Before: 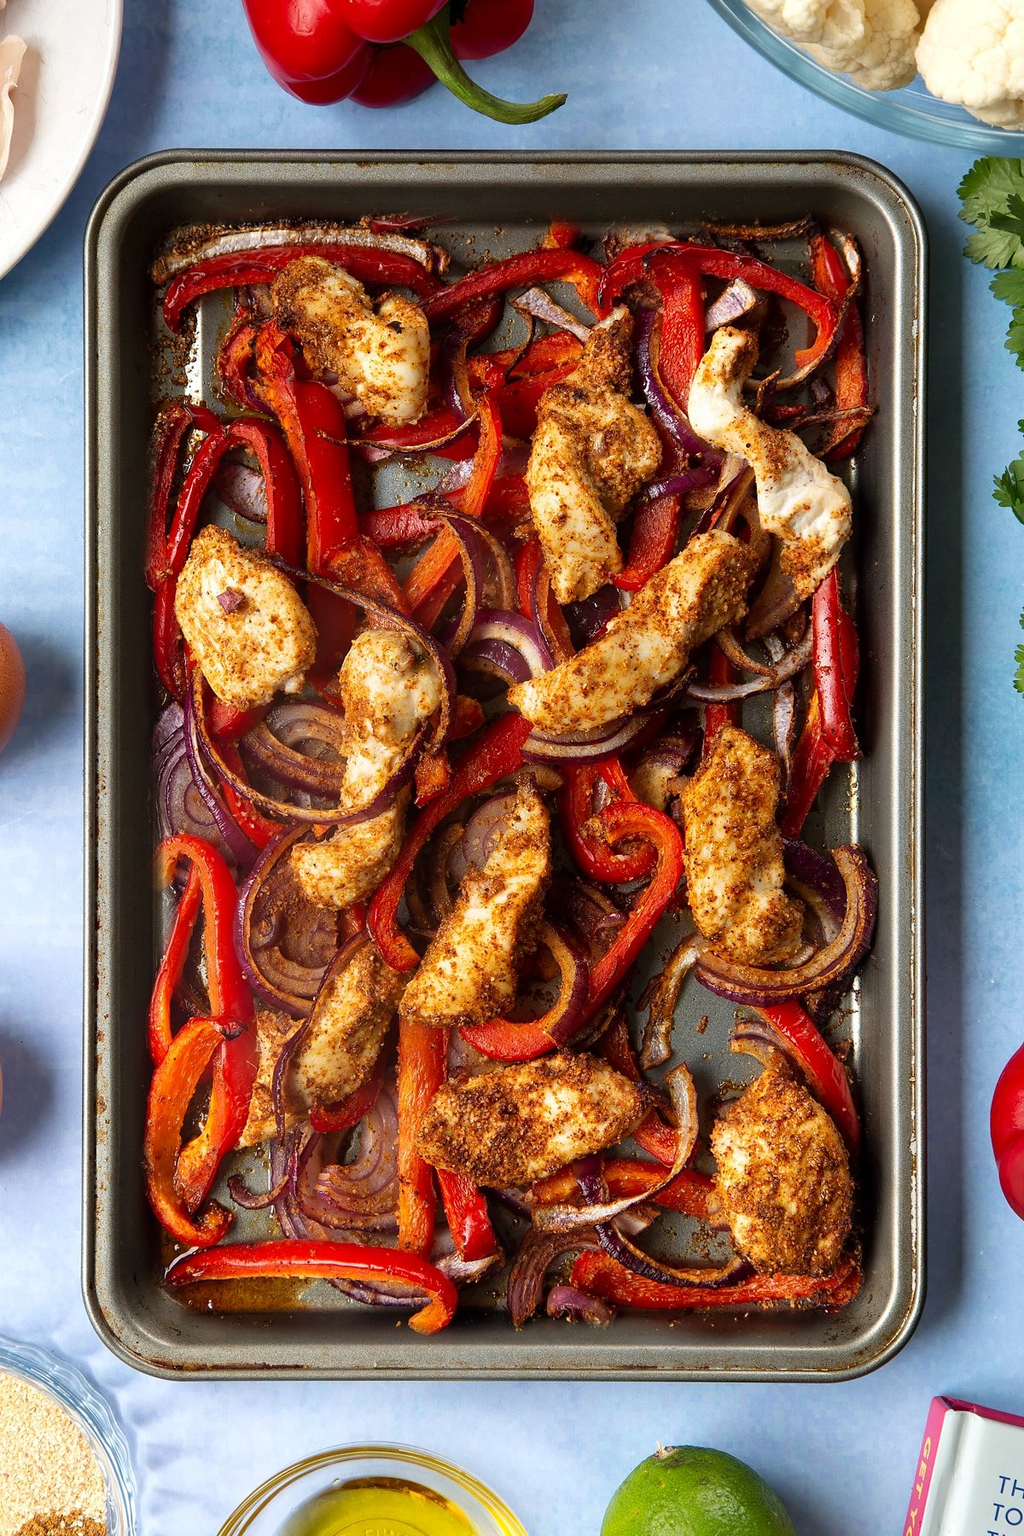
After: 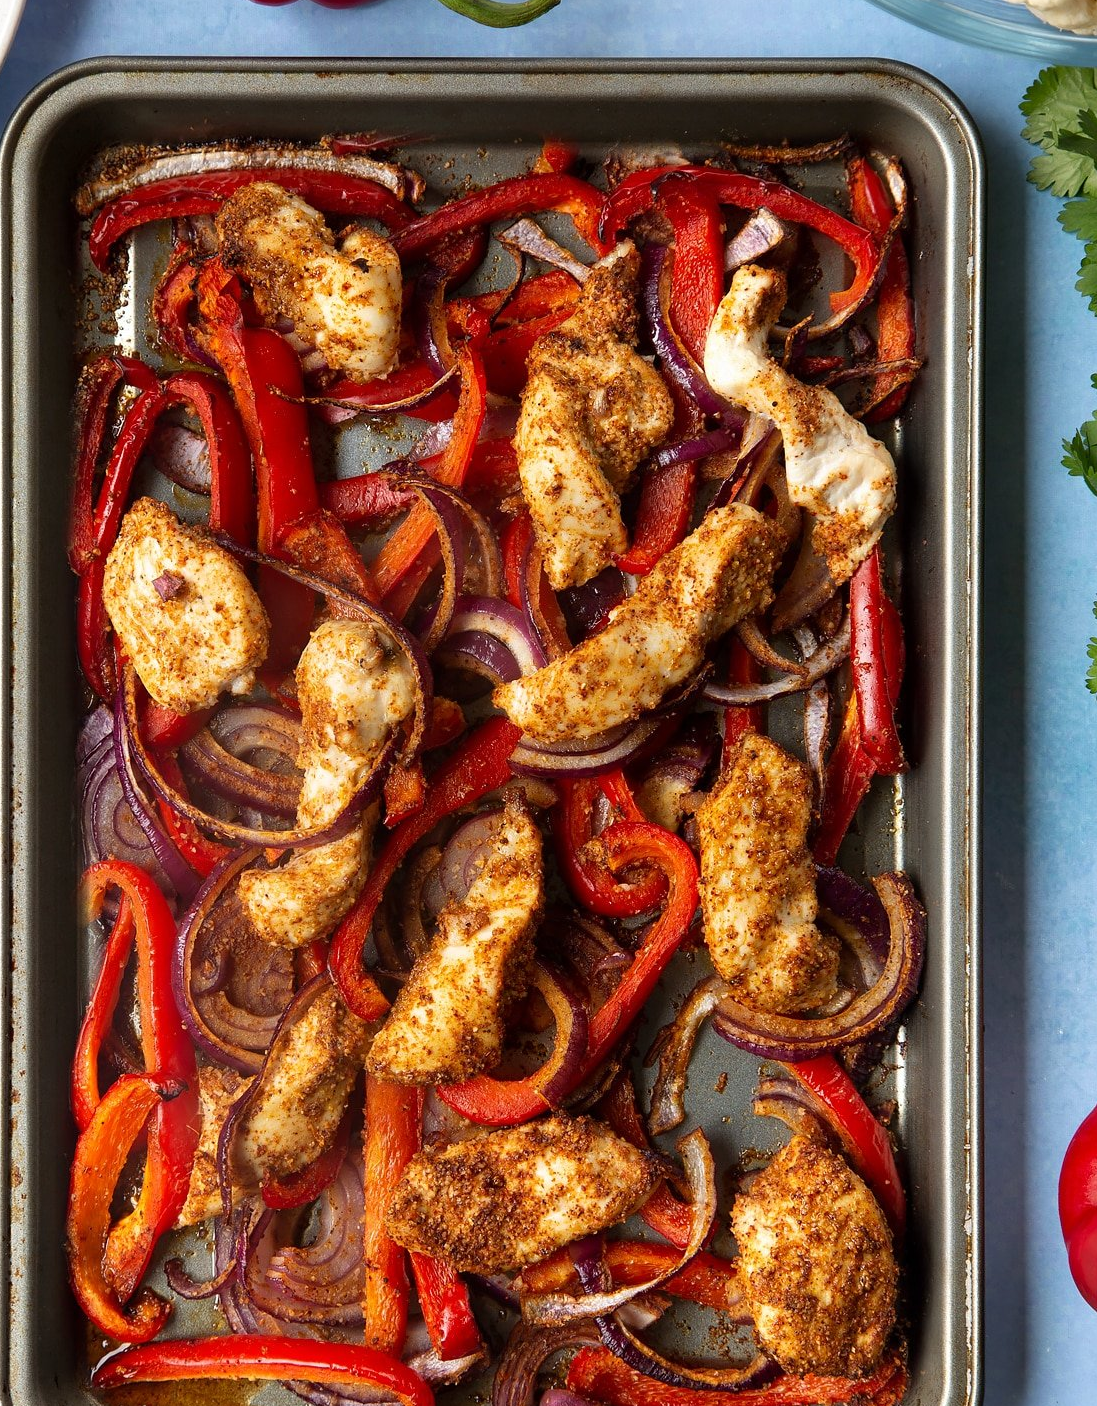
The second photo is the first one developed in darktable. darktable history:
exposure: compensate highlight preservation false
crop: left 8.522%, top 6.6%, bottom 15.268%
